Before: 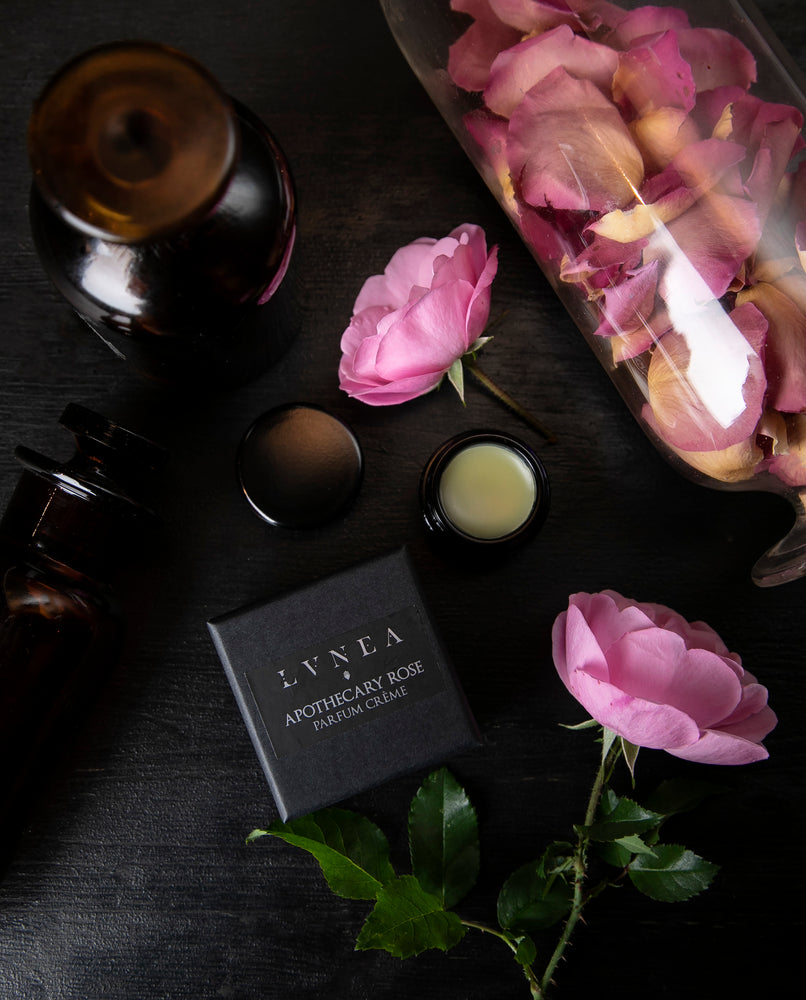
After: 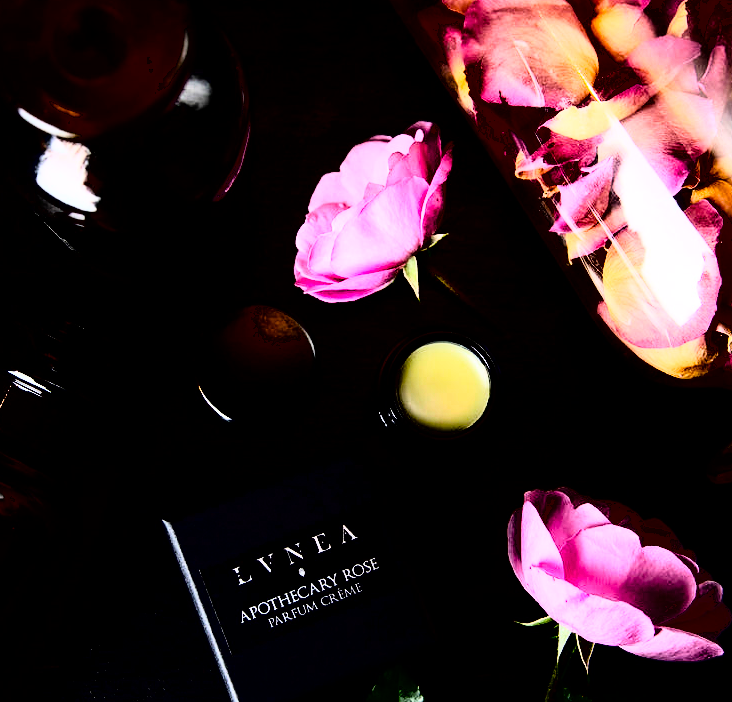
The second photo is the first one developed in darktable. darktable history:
crop: left 5.596%, top 10.314%, right 3.534%, bottom 19.395%
tone curve: curves: ch0 [(0, 0) (0.004, 0.001) (0.133, 0.132) (0.325, 0.395) (0.455, 0.565) (0.832, 0.925) (1, 1)], color space Lab, linked channels, preserve colors none
rgb curve: curves: ch0 [(0, 0) (0.21, 0.15) (0.24, 0.21) (0.5, 0.75) (0.75, 0.96) (0.89, 0.99) (1, 1)]; ch1 [(0, 0.02) (0.21, 0.13) (0.25, 0.2) (0.5, 0.67) (0.75, 0.9) (0.89, 0.97) (1, 1)]; ch2 [(0, 0.02) (0.21, 0.13) (0.25, 0.2) (0.5, 0.67) (0.75, 0.9) (0.89, 0.97) (1, 1)], compensate middle gray true
exposure: black level correction 0.056, compensate highlight preservation false
